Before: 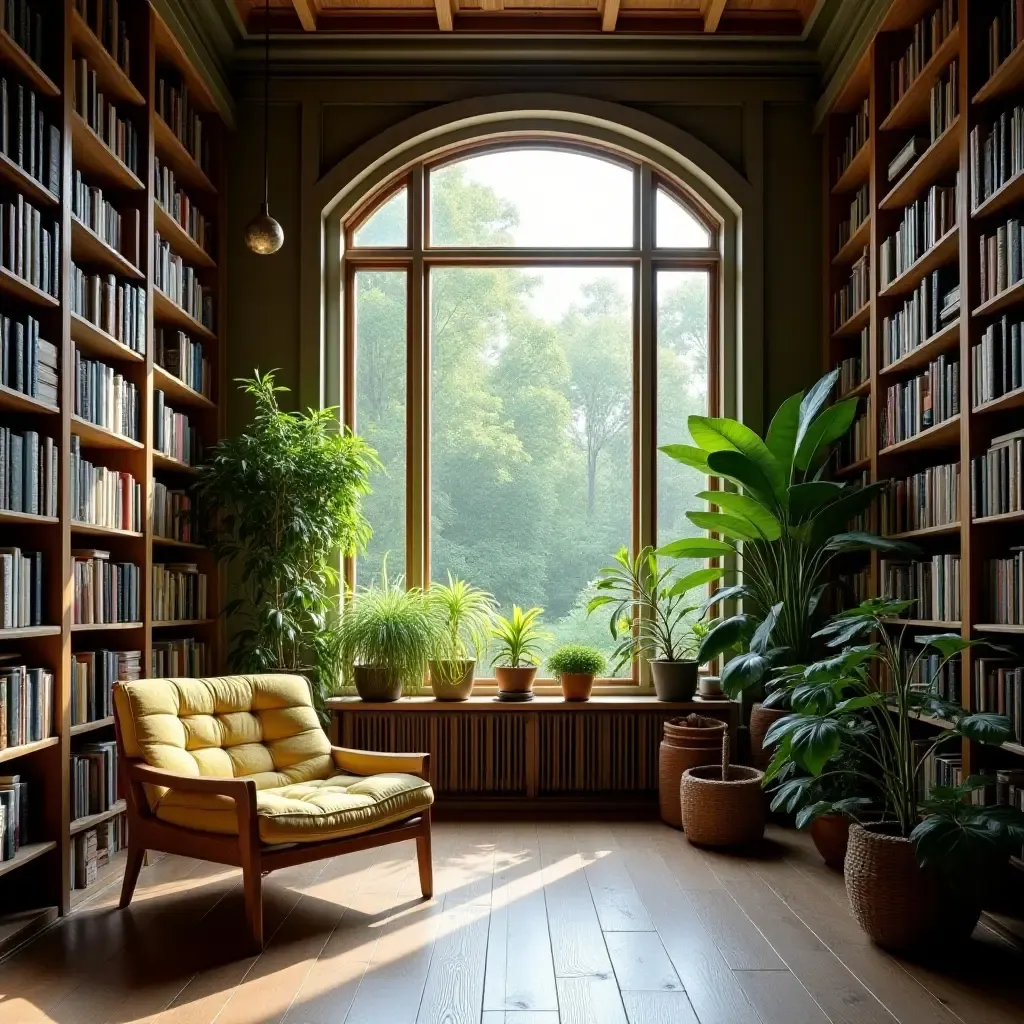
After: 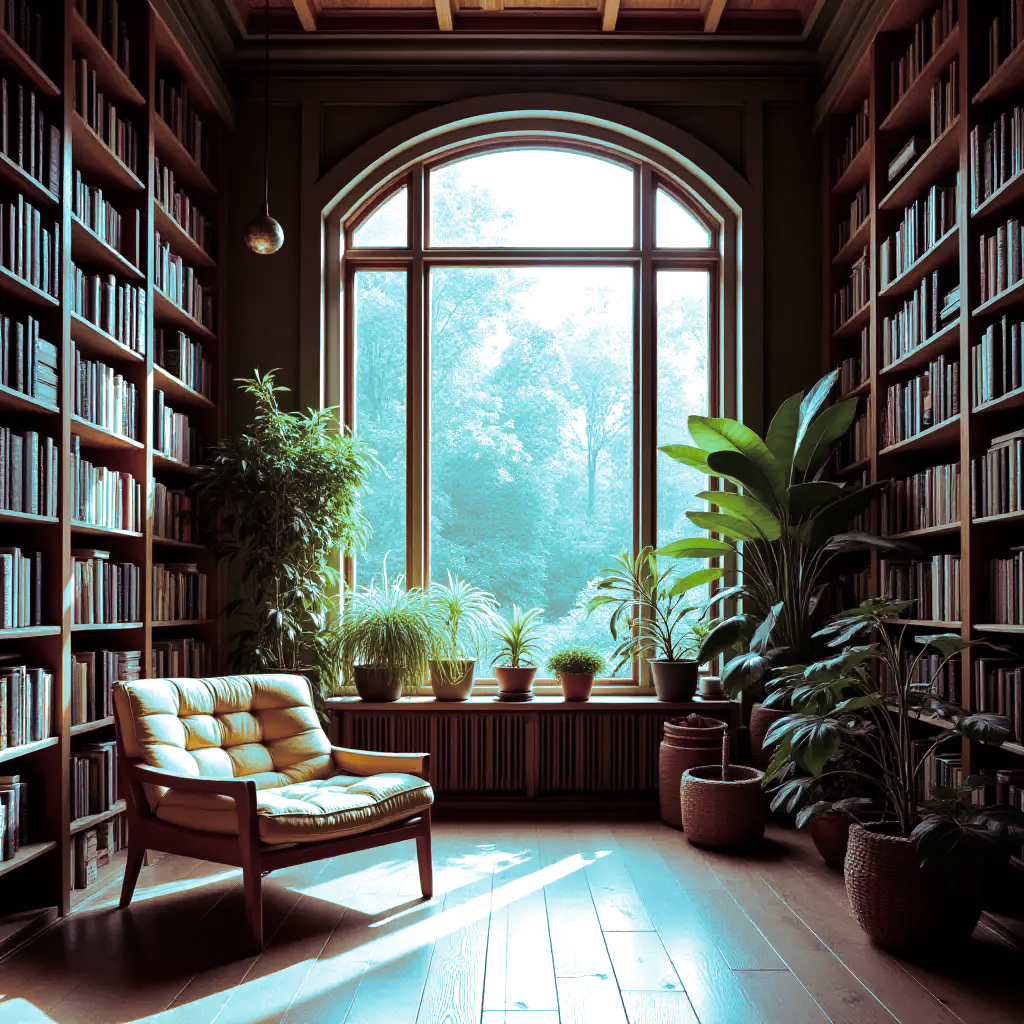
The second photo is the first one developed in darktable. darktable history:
split-toning: shadows › hue 327.6°, highlights › hue 198°, highlights › saturation 0.55, balance -21.25, compress 0%
color balance: mode lift, gamma, gain (sRGB)
tone equalizer: -8 EV -0.417 EV, -7 EV -0.389 EV, -6 EV -0.333 EV, -5 EV -0.222 EV, -3 EV 0.222 EV, -2 EV 0.333 EV, -1 EV 0.389 EV, +0 EV 0.417 EV, edges refinement/feathering 500, mask exposure compensation -1.57 EV, preserve details no
